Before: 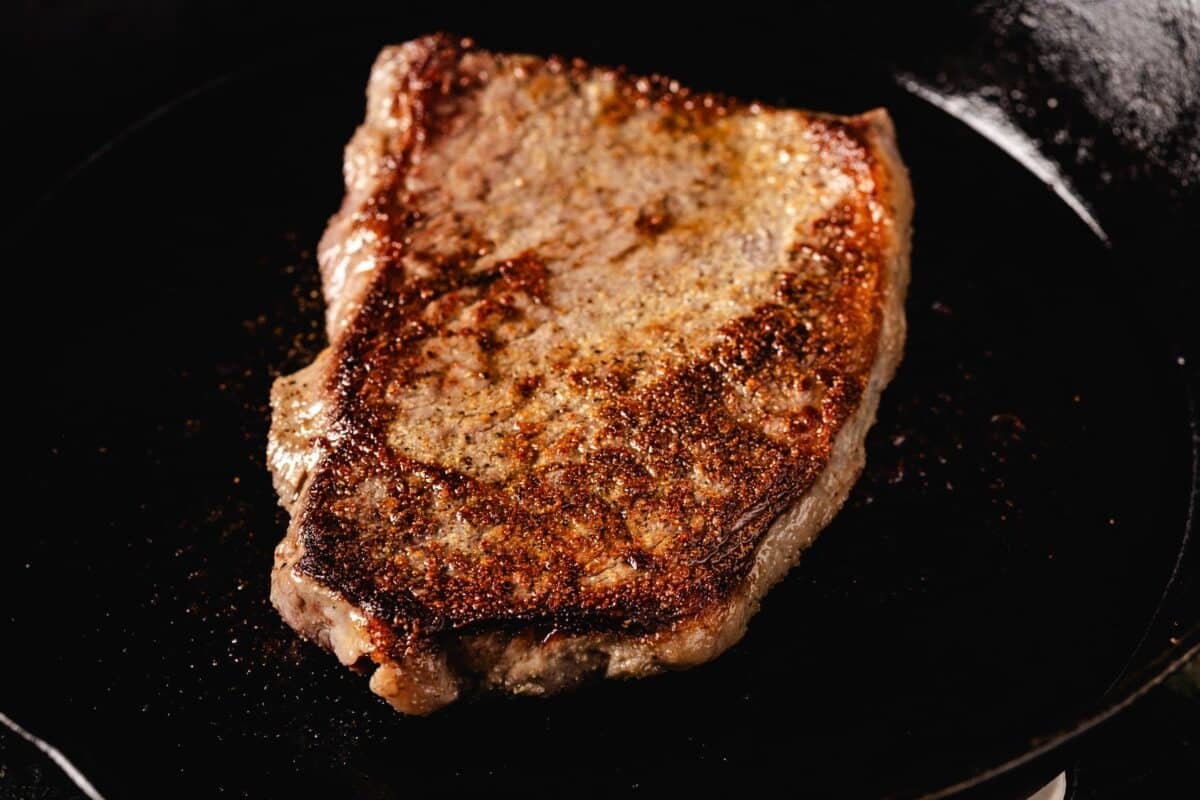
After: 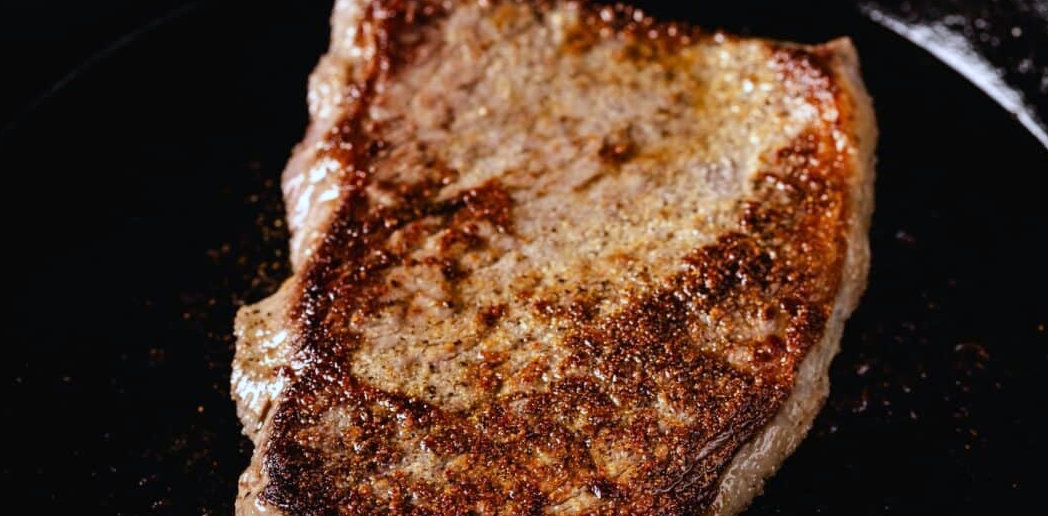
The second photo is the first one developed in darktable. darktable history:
crop: left 3.015%, top 8.969%, right 9.647%, bottom 26.457%
white balance: red 0.931, blue 1.11
